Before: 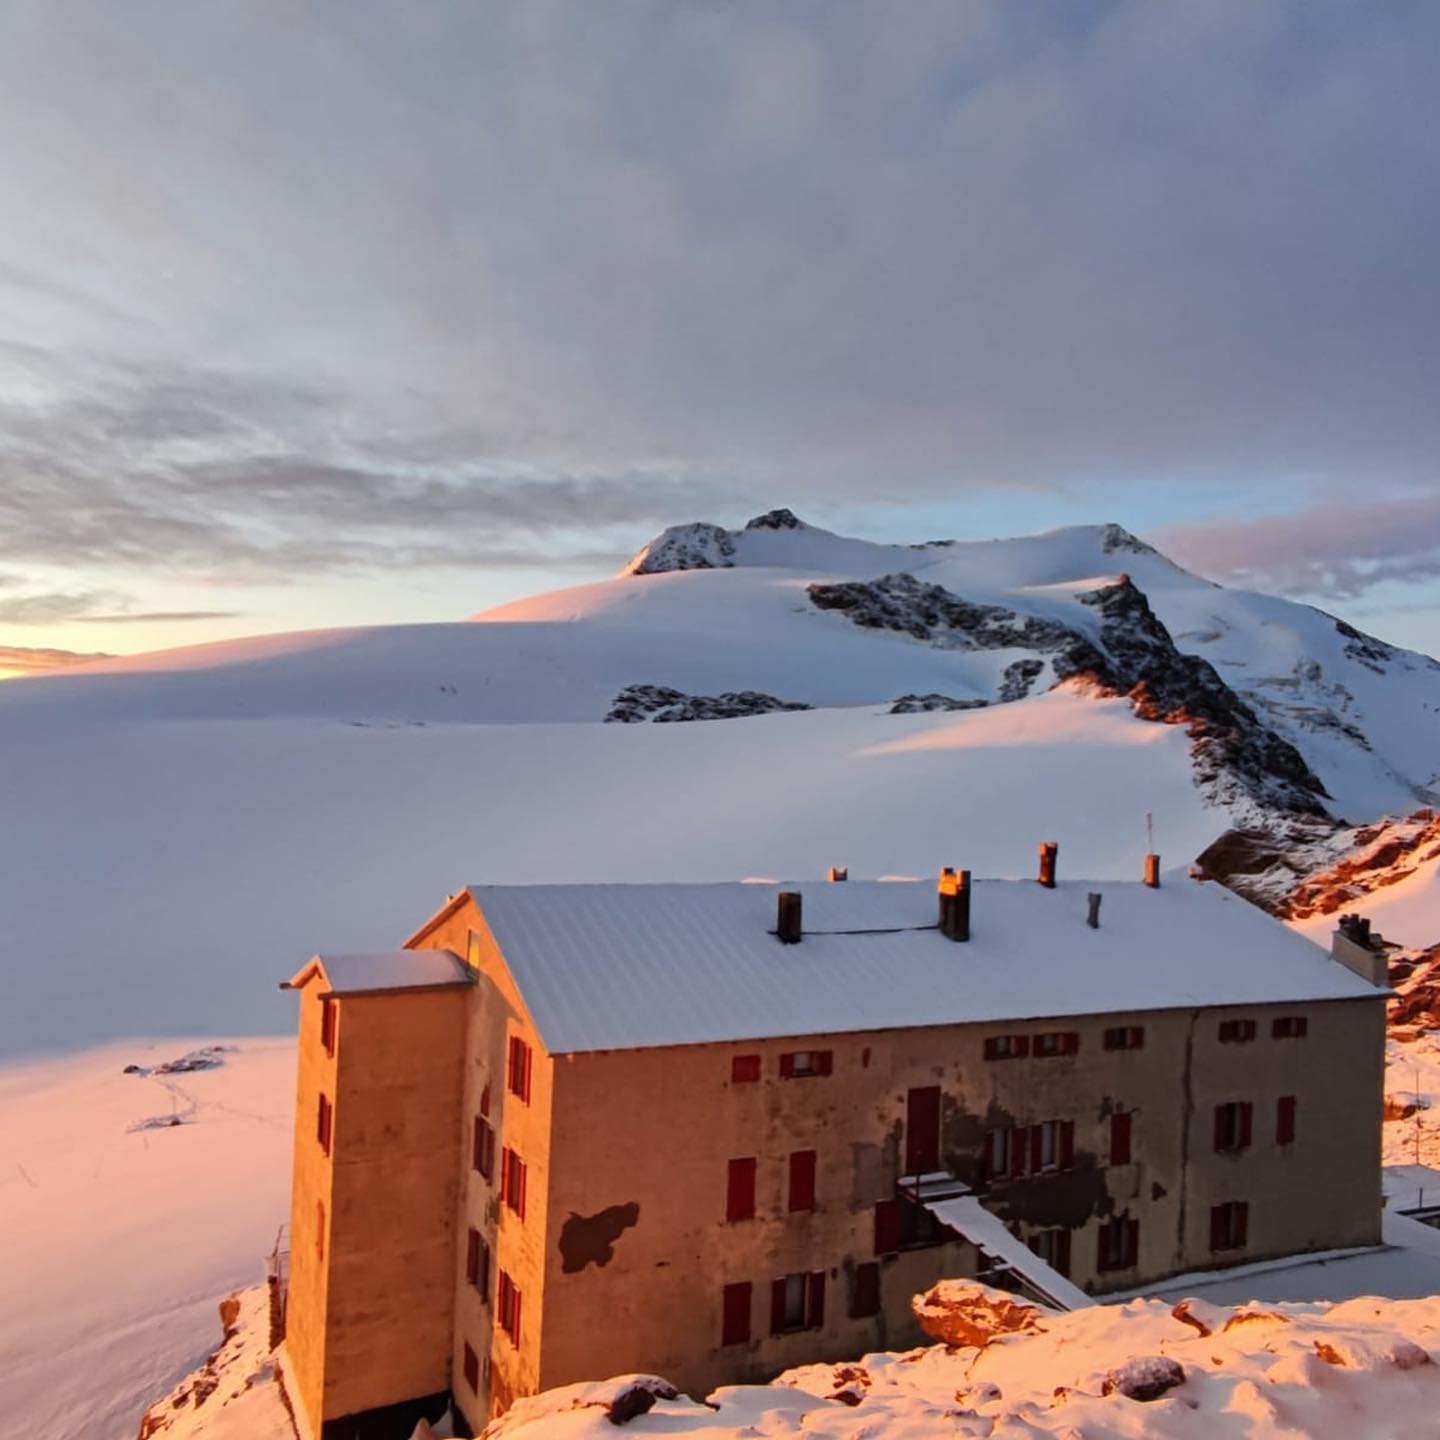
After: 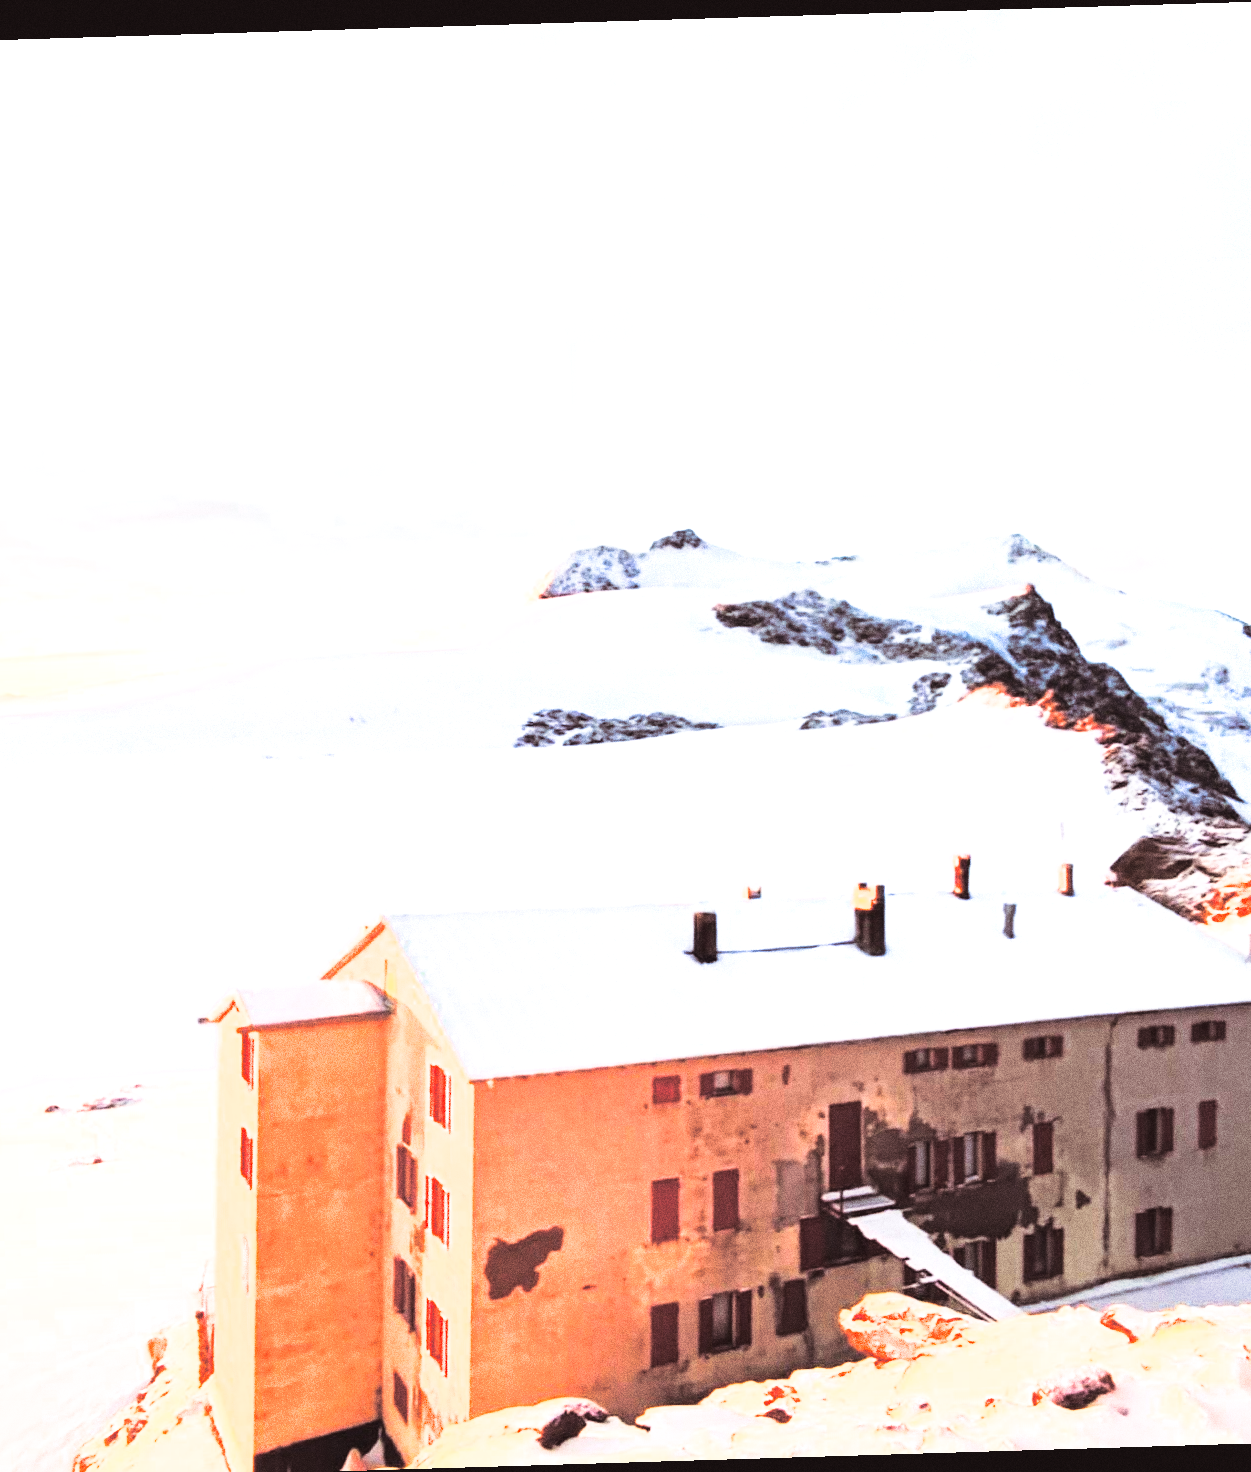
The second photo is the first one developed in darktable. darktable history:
split-toning: shadows › saturation 0.24, highlights › hue 54°, highlights › saturation 0.24
base curve: curves: ch0 [(0, 0) (0.018, 0.026) (0.143, 0.37) (0.33, 0.731) (0.458, 0.853) (0.735, 0.965) (0.905, 0.986) (1, 1)]
exposure: black level correction -0.002, exposure 1.35 EV, compensate highlight preservation false
grain: coarseness 0.09 ISO, strength 40%
crop: left 7.598%, right 7.873%
rotate and perspective: rotation -1.75°, automatic cropping off
